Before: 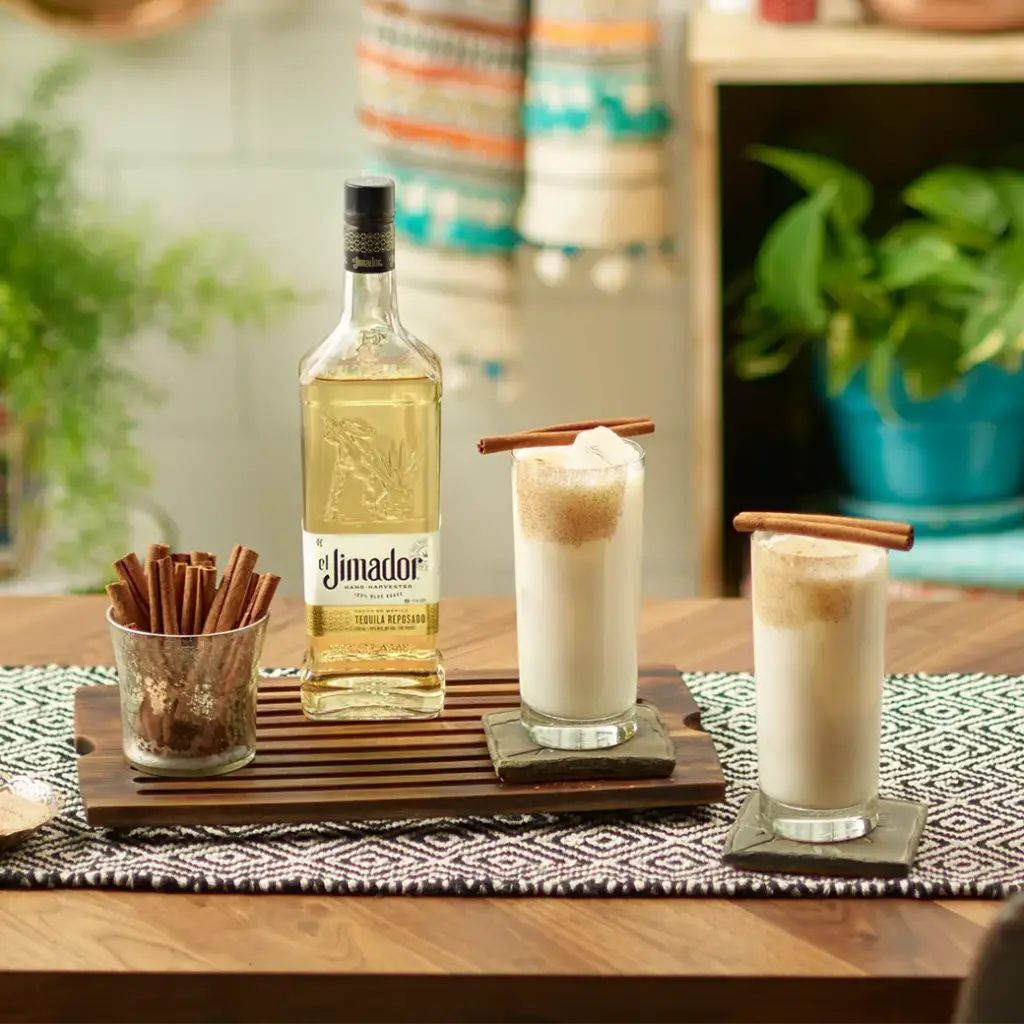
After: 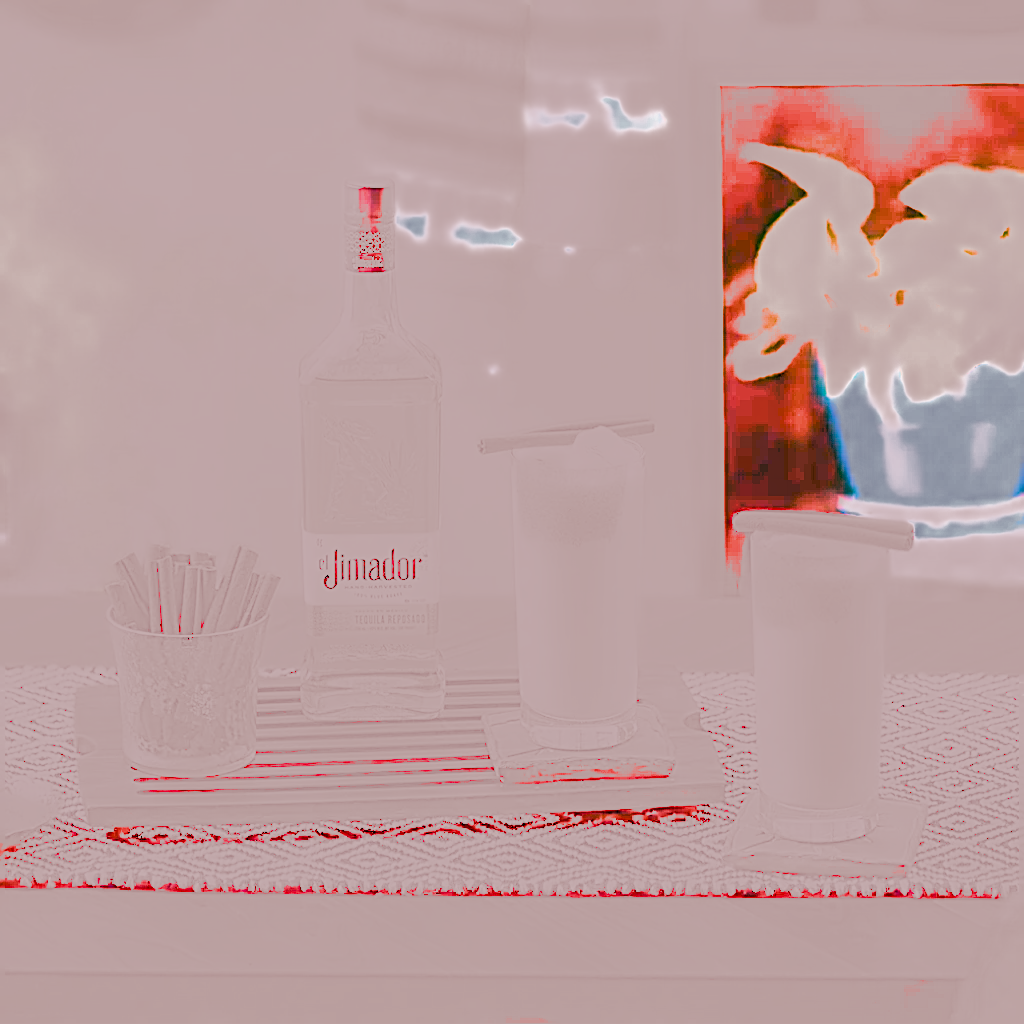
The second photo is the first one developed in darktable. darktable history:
exposure: exposure 2.207 EV, compensate highlight preservation false
contrast equalizer: octaves 7, y [[0.6 ×6], [0.55 ×6], [0 ×6], [0 ×6], [0 ×6]], mix 0.15
sharpen: on, module defaults
filmic rgb: middle gray luminance 9.23%, black relative exposure -10.55 EV, white relative exposure 3.45 EV, threshold 6 EV, target black luminance 0%, hardness 5.98, latitude 59.69%, contrast 1.087, highlights saturation mix 5%, shadows ↔ highlights balance 29.23%, add noise in highlights 0, color science v3 (2019), use custom middle-gray values true, iterations of high-quality reconstruction 0, contrast in highlights soft, enable highlight reconstruction true
white balance: red 4.26, blue 1.802
